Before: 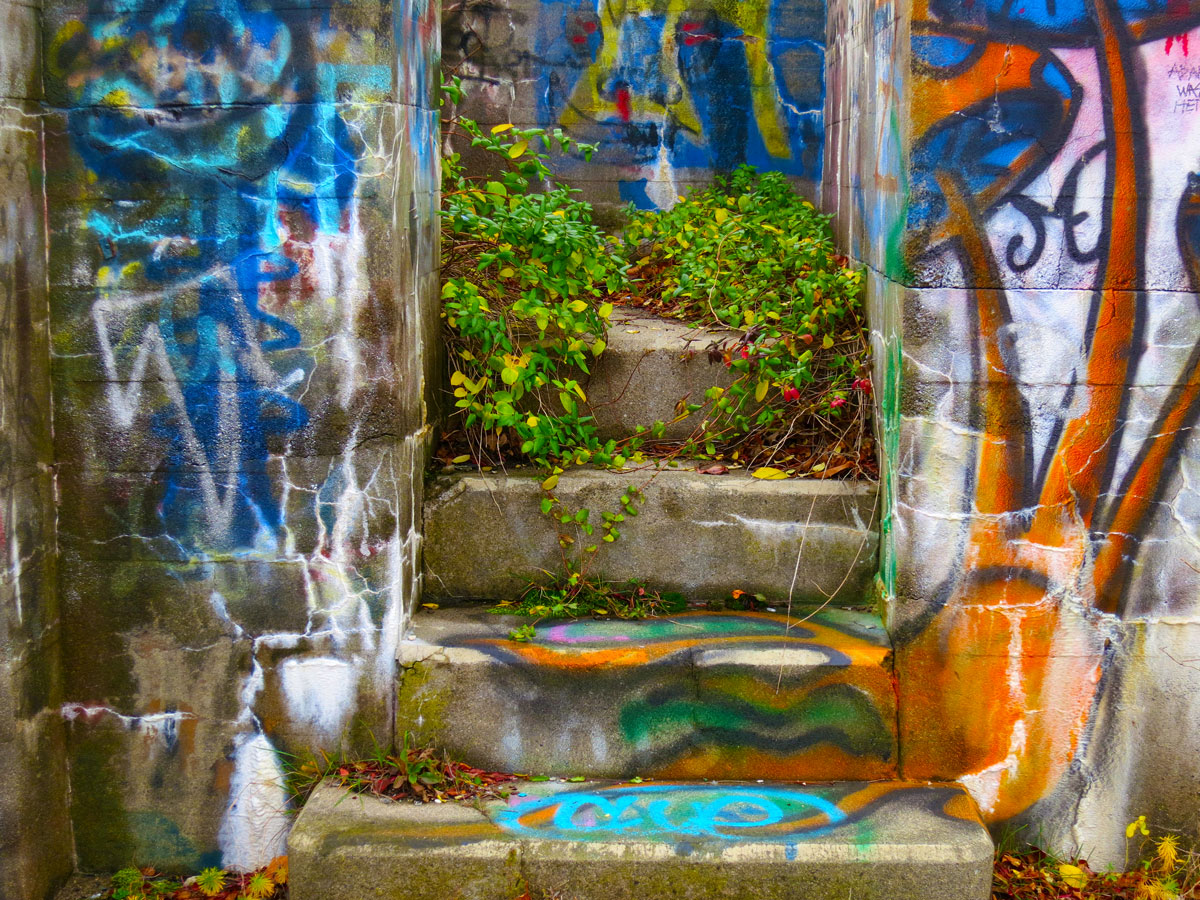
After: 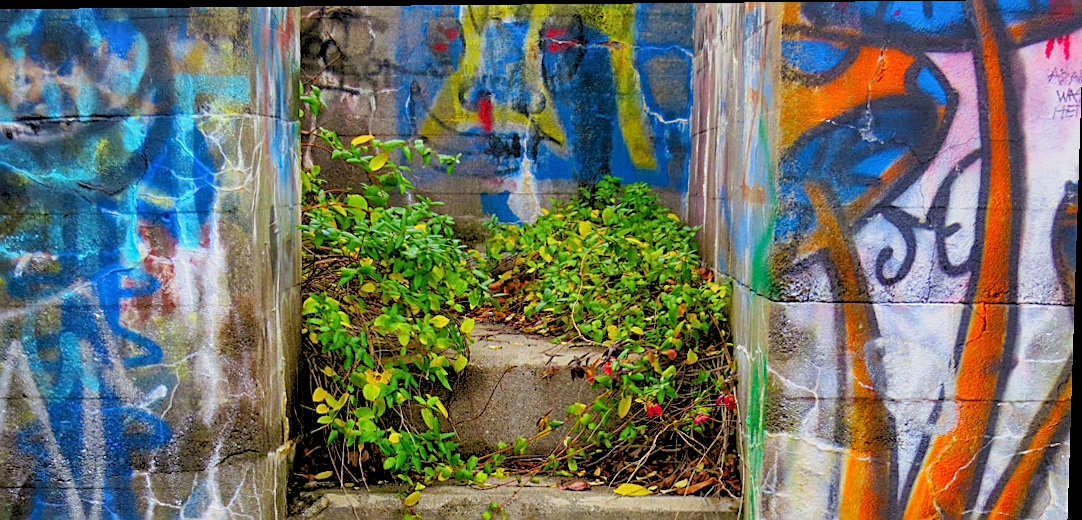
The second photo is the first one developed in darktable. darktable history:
sharpen: on, module defaults
shadows and highlights: shadows 24.5, highlights -78.15, soften with gaussian
rotate and perspective: lens shift (vertical) 0.048, lens shift (horizontal) -0.024, automatic cropping off
crop and rotate: left 11.812%, bottom 42.776%
rgb levels: preserve colors sum RGB, levels [[0.038, 0.433, 0.934], [0, 0.5, 1], [0, 0.5, 1]]
